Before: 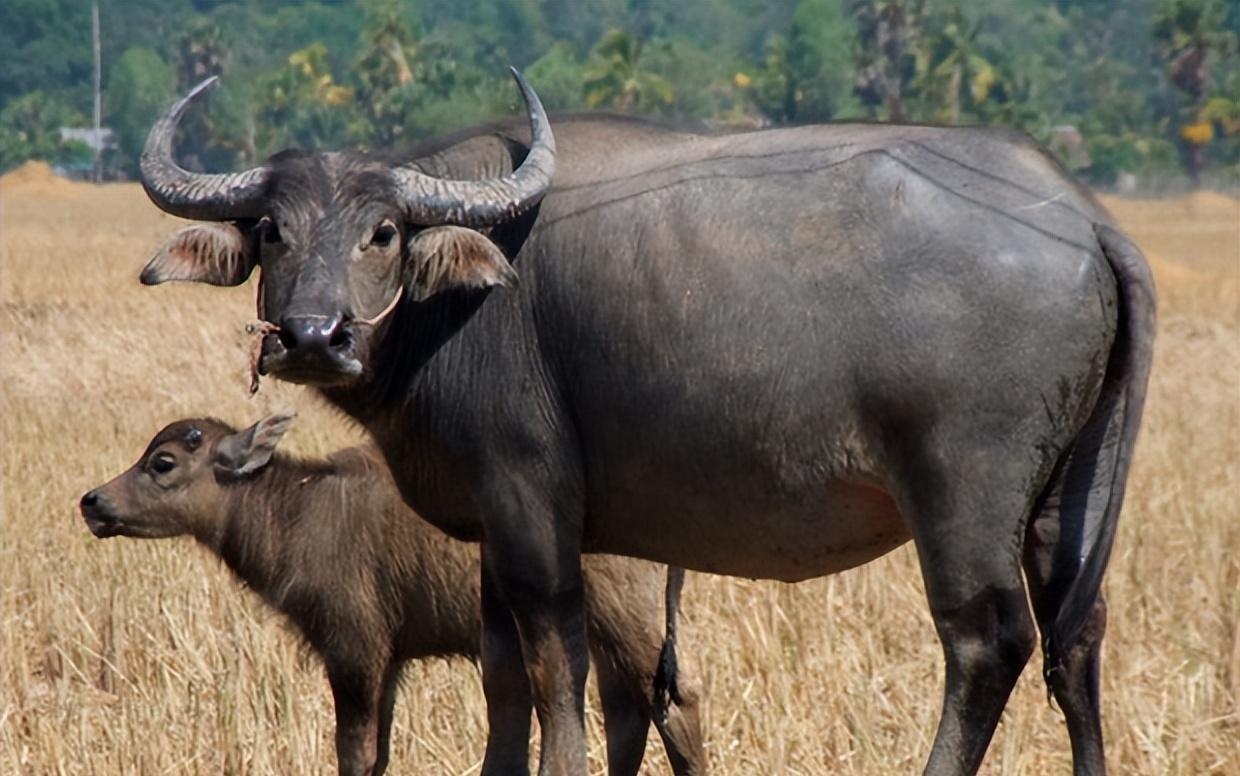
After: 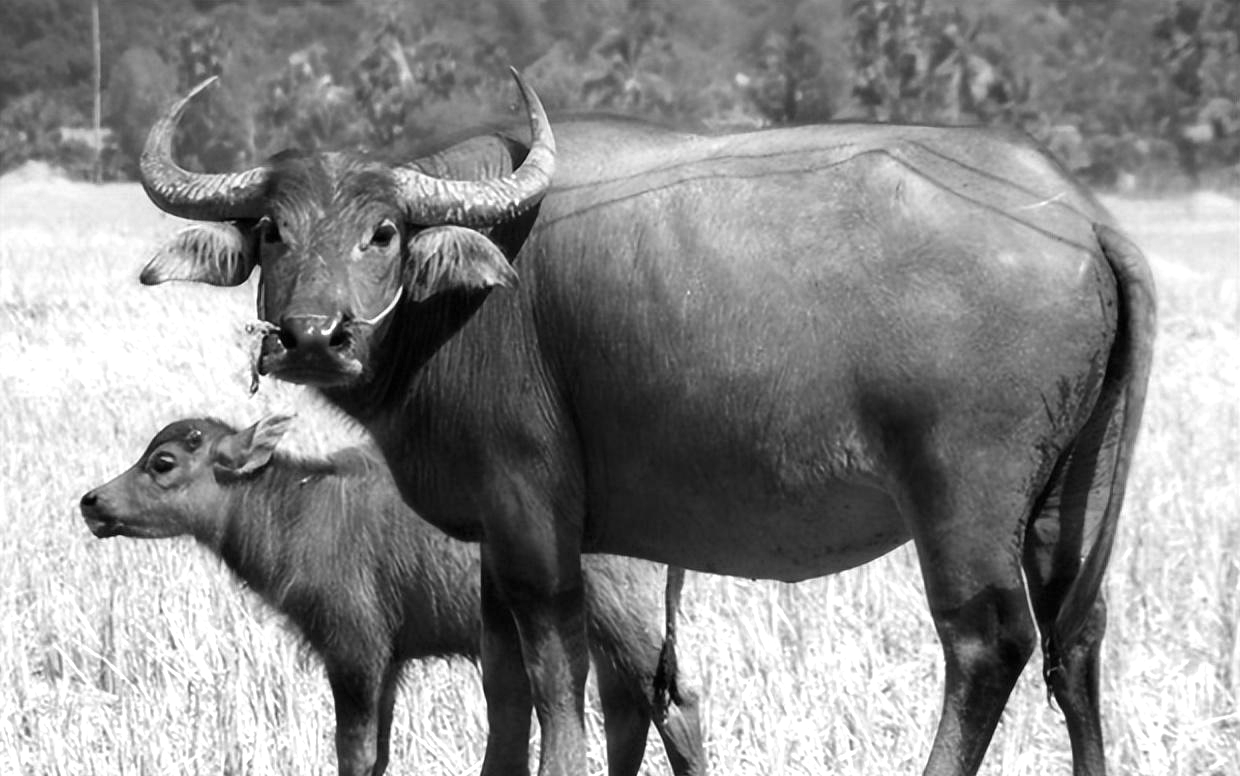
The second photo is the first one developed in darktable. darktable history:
exposure: black level correction 0, exposure 0.68 EV, compensate exposure bias true, compensate highlight preservation false
monochrome: a 79.32, b 81.83, size 1.1
white balance: red 1.467, blue 0.684
